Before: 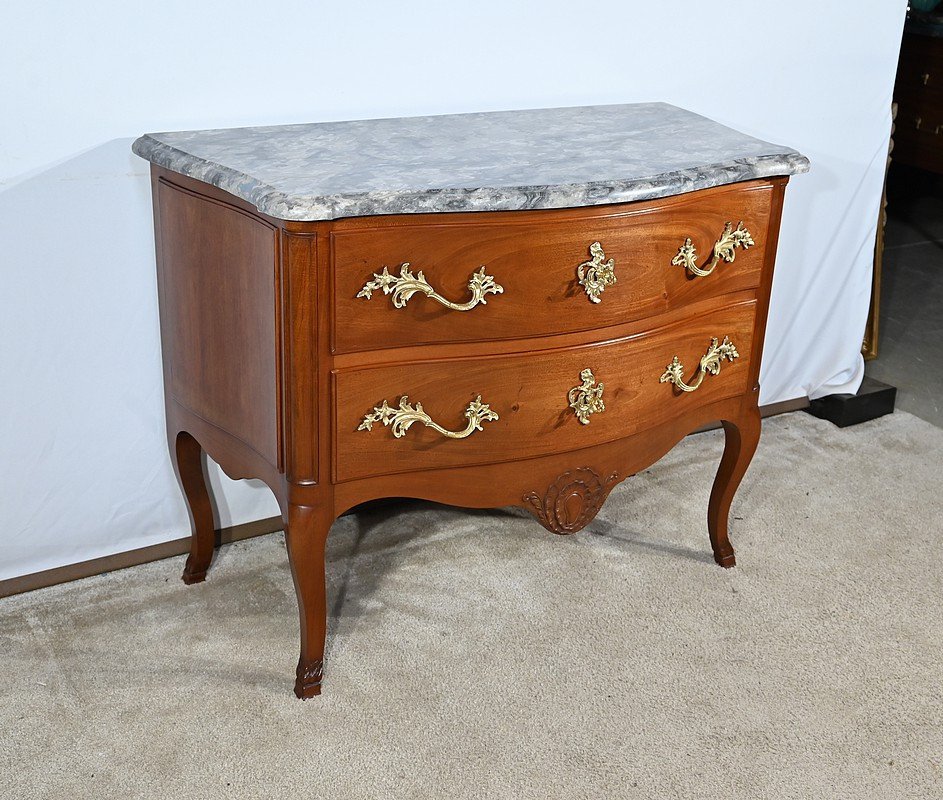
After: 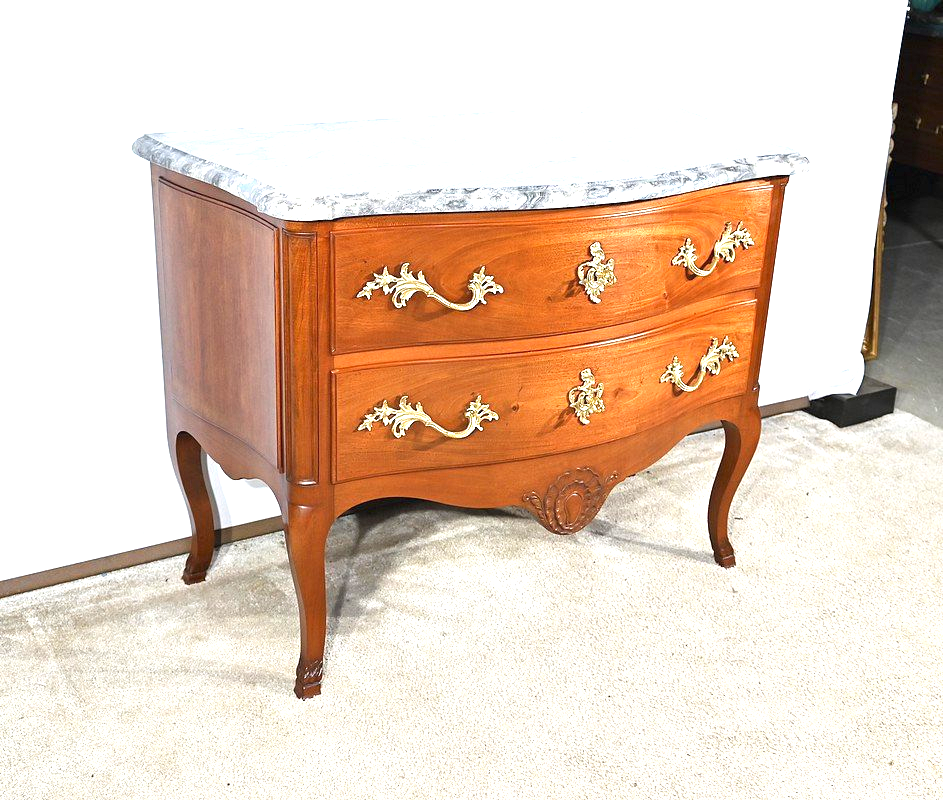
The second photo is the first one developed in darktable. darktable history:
exposure: black level correction 0, exposure 1.353 EV, compensate highlight preservation false
base curve: curves: ch0 [(0, 0) (0.472, 0.508) (1, 1)]
